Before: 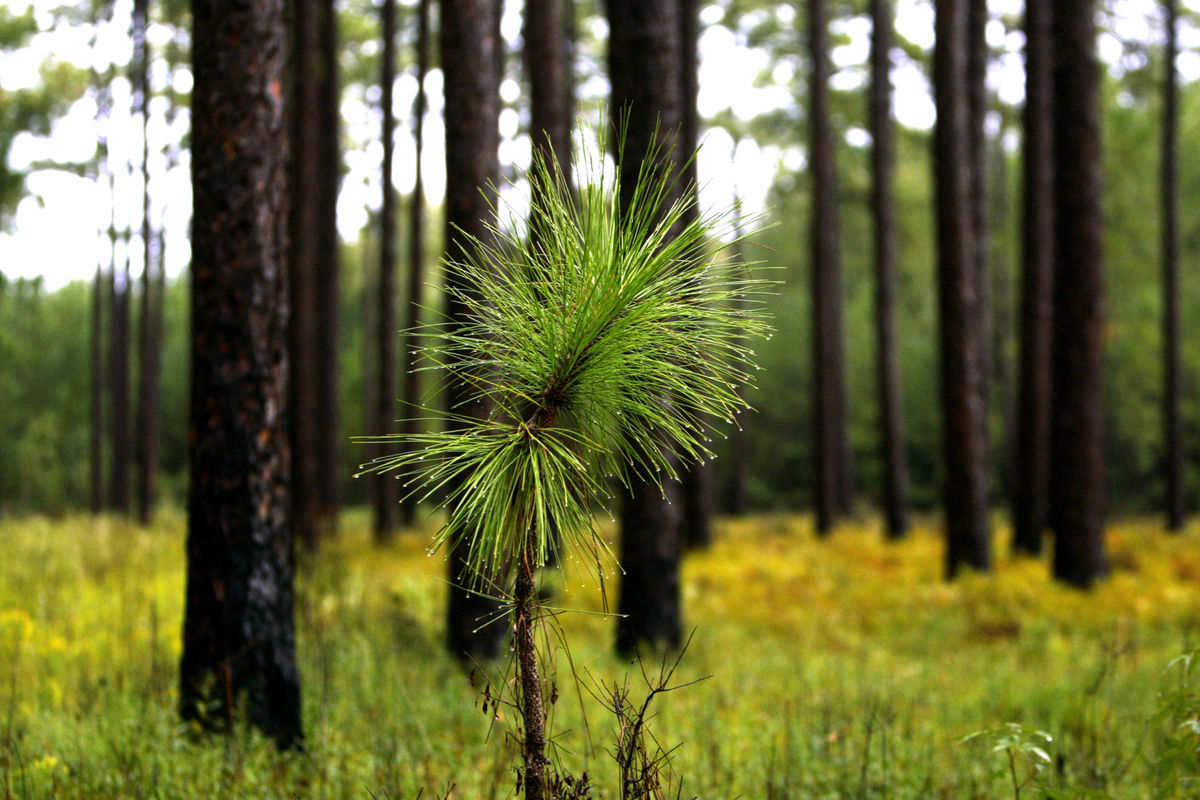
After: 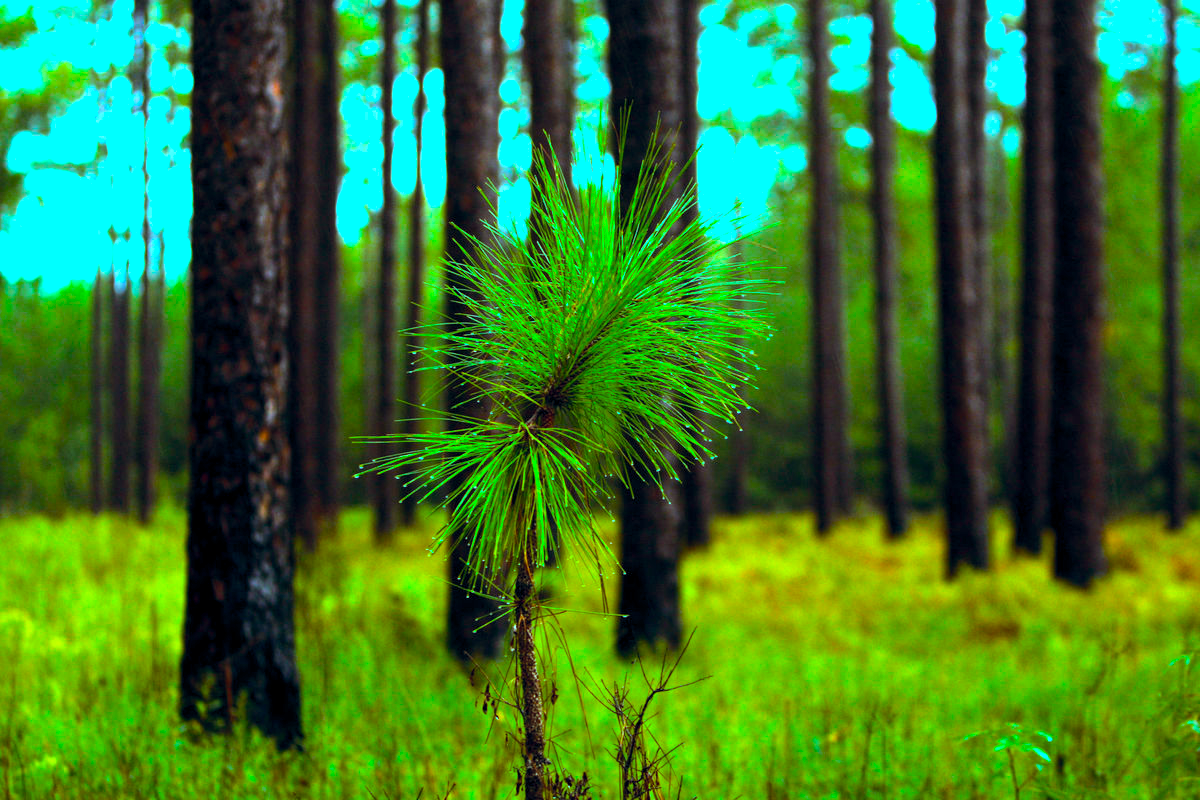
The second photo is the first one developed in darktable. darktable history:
color balance rgb: highlights gain › chroma 7.586%, highlights gain › hue 184.91°, global offset › chroma 0.052%, global offset › hue 253.59°, perceptual saturation grading › global saturation 75.361%, perceptual saturation grading › shadows -30.463%, perceptual brilliance grading › global brilliance 12.726%, global vibrance 9.857%
